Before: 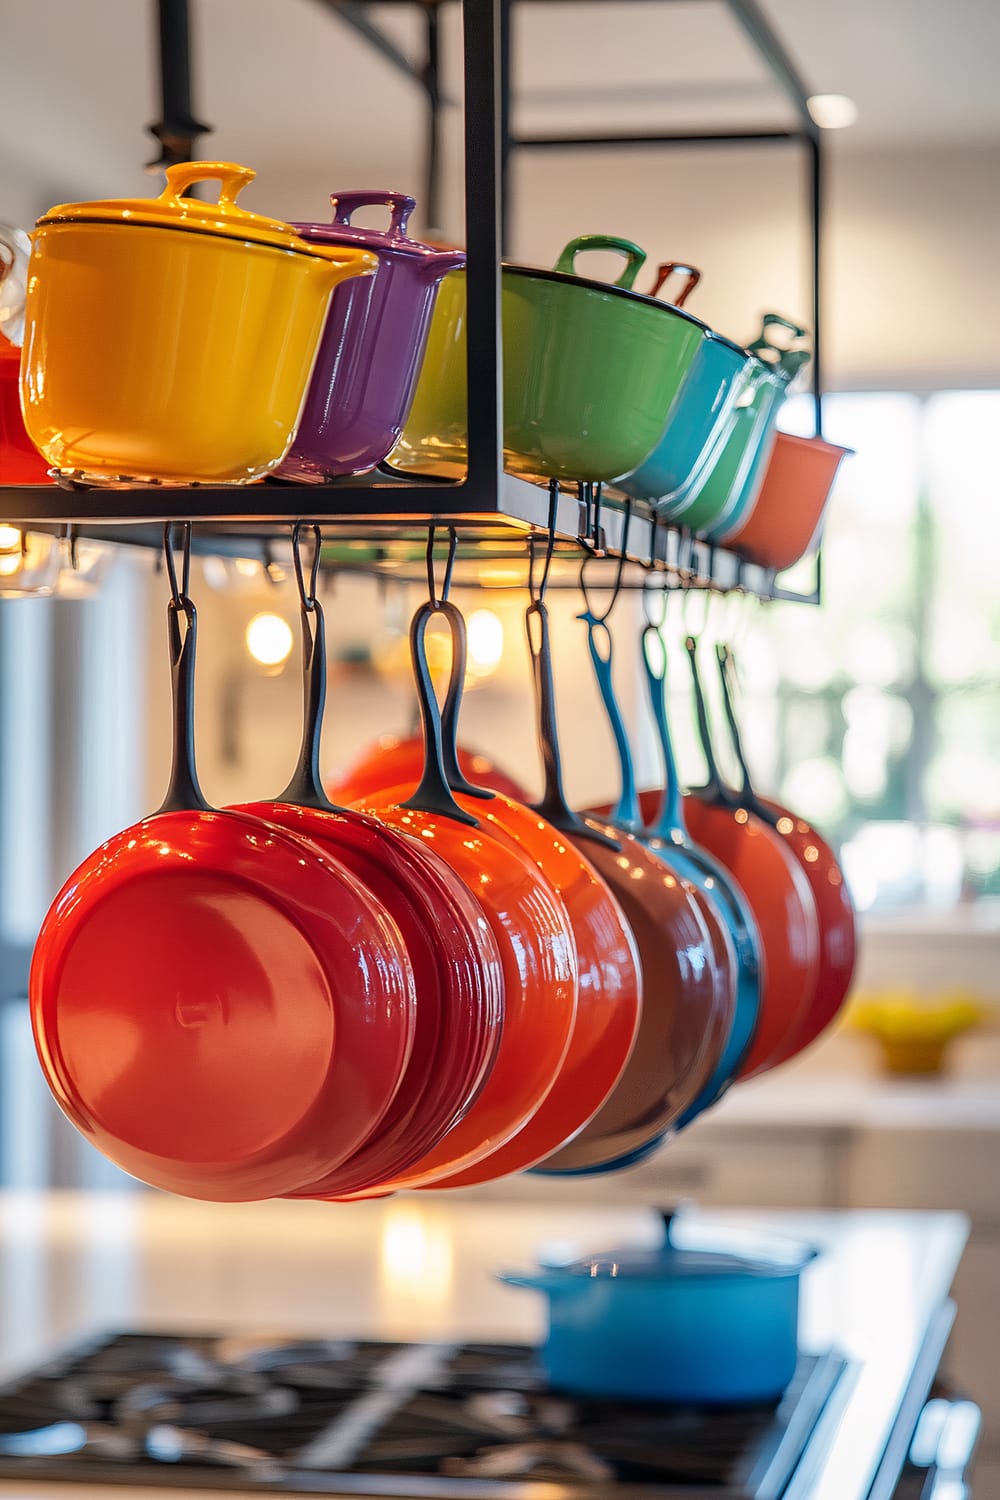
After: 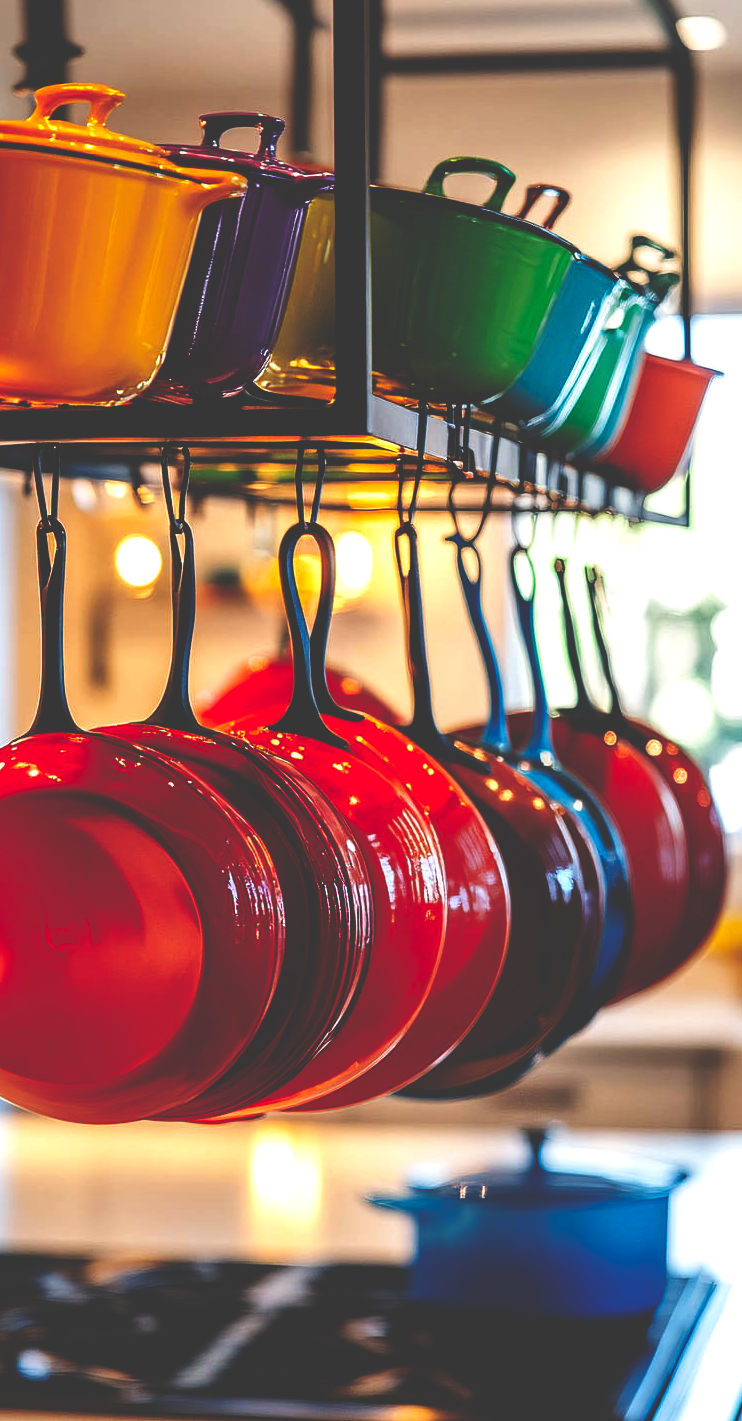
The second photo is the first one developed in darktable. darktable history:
base curve: curves: ch0 [(0, 0.036) (0.083, 0.04) (0.804, 1)], preserve colors none
crop and rotate: left 13.15%, top 5.251%, right 12.609%
